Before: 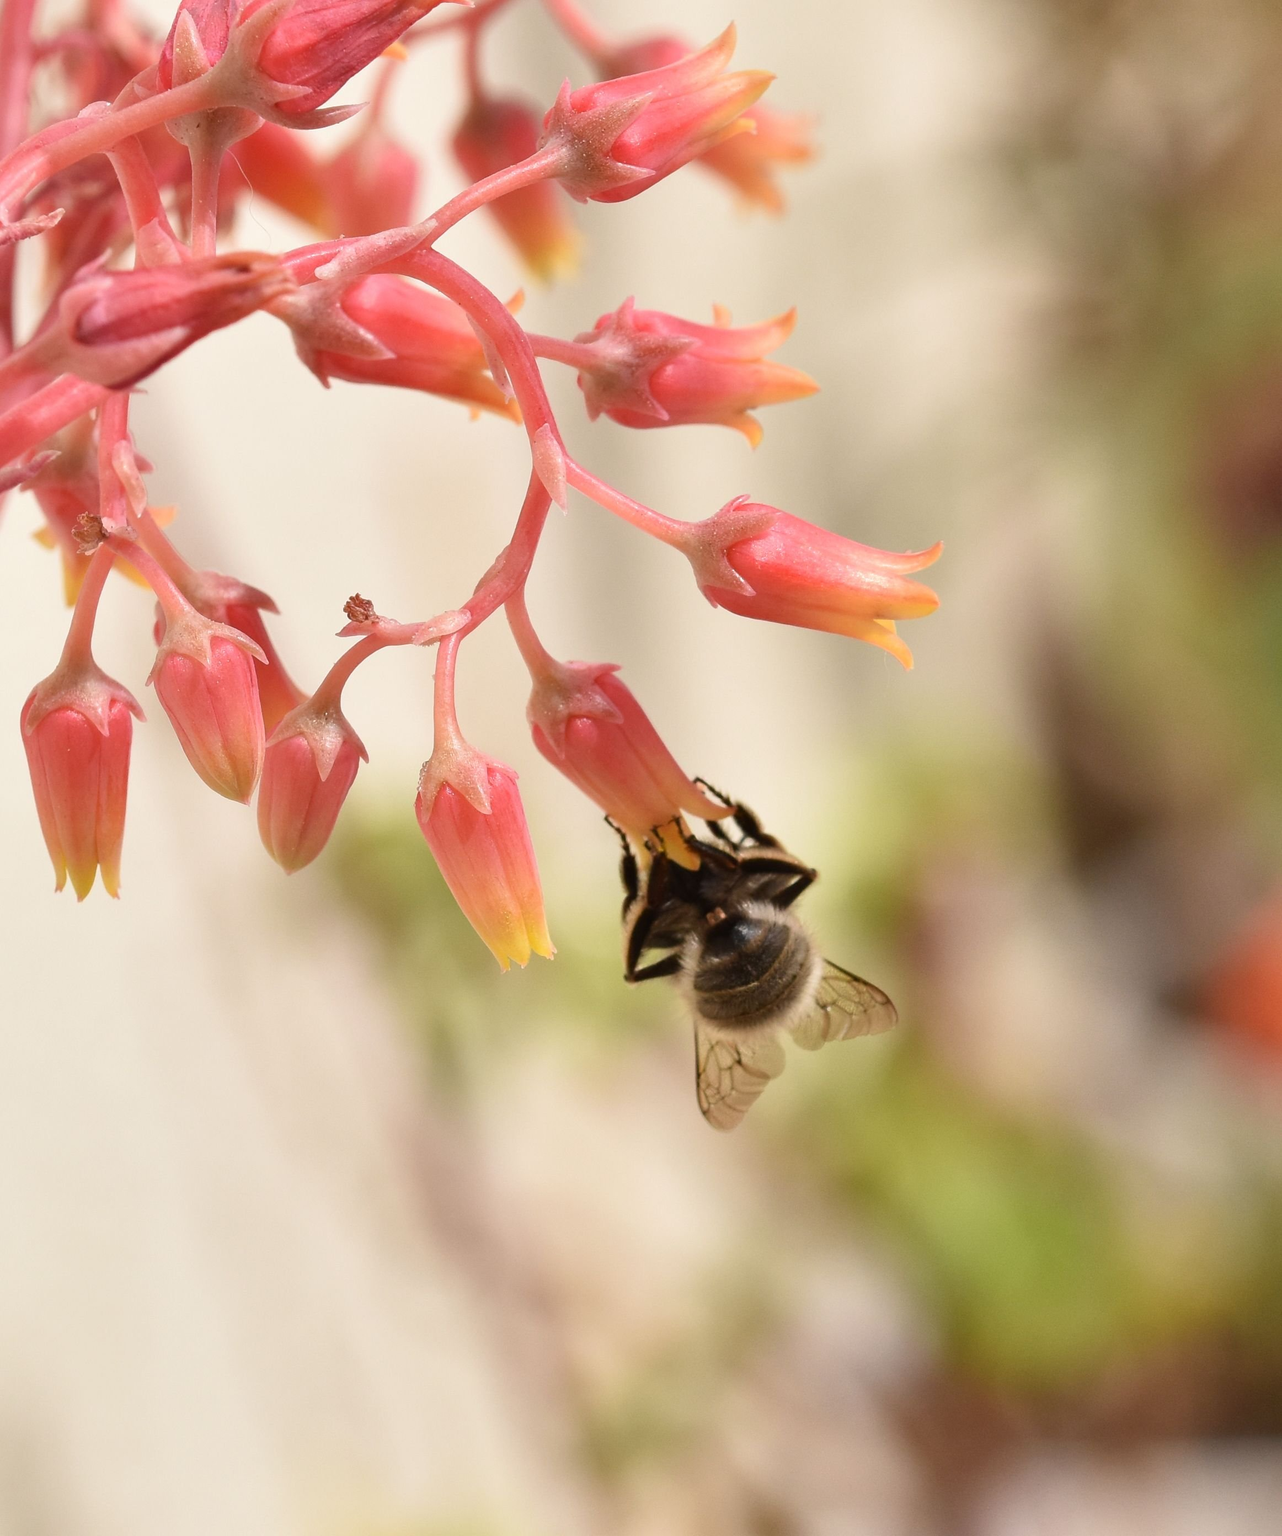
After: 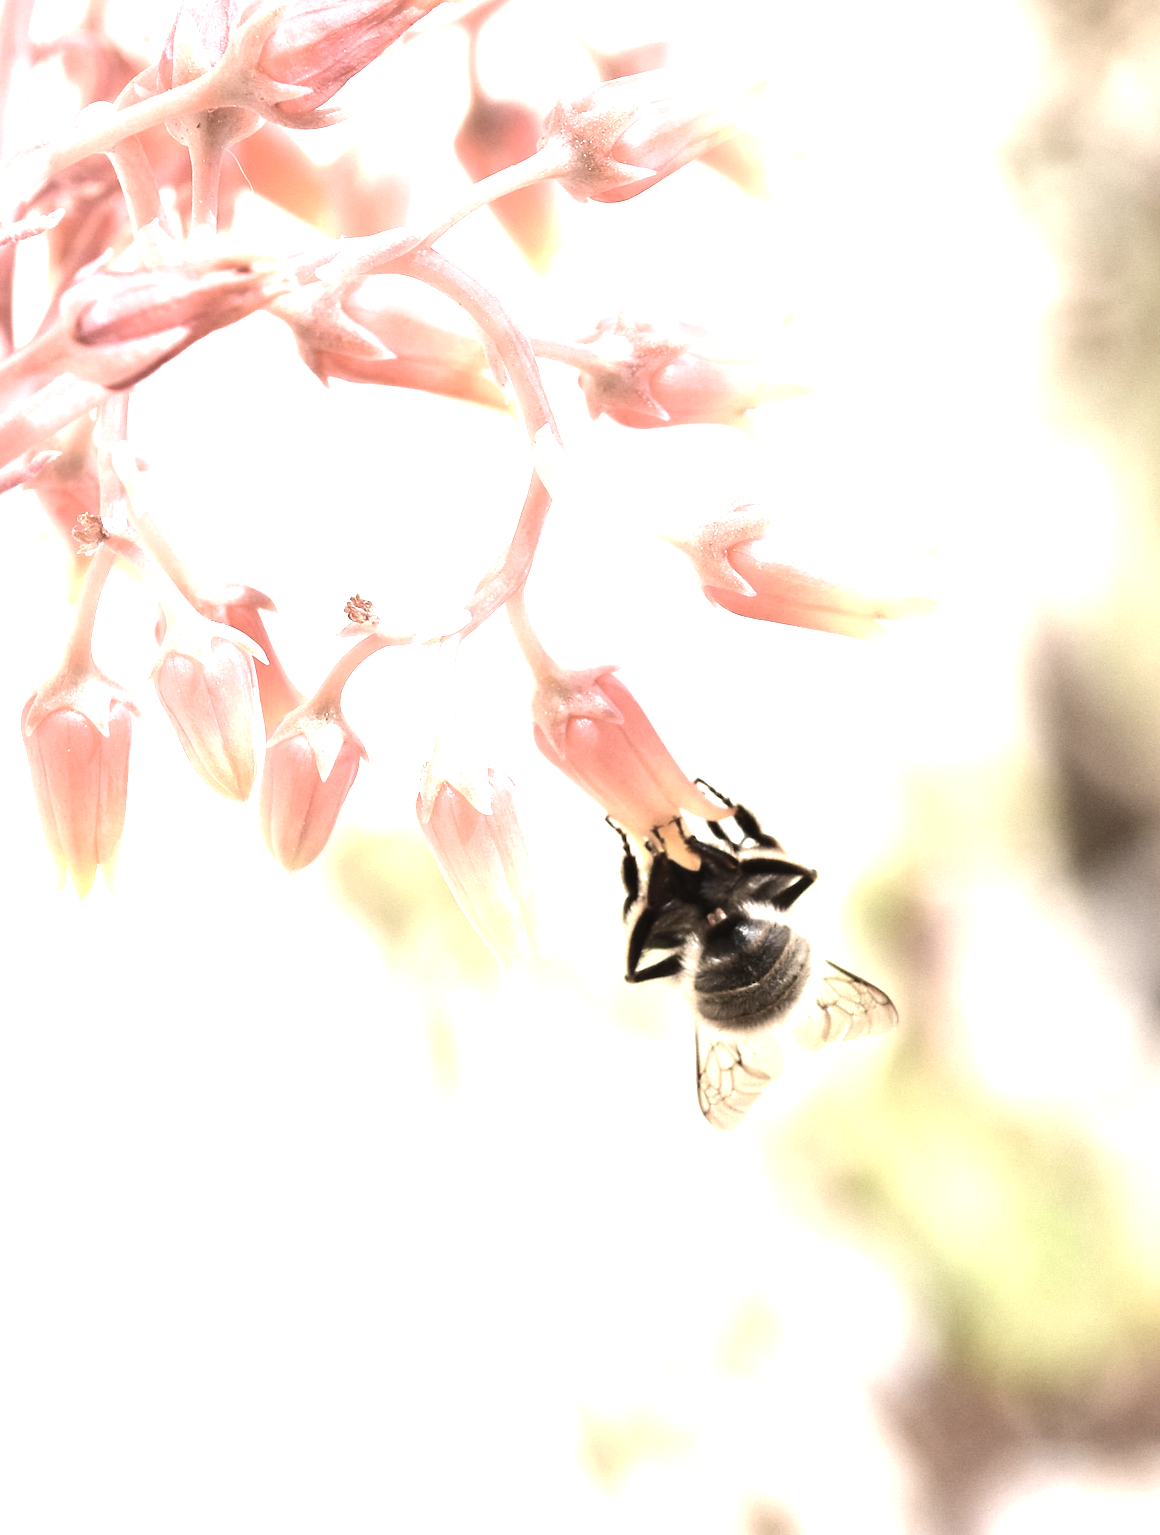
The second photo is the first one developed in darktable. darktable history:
tone equalizer: -8 EV -0.75 EV, -7 EV -0.7 EV, -6 EV -0.6 EV, -5 EV -0.4 EV, -3 EV 0.4 EV, -2 EV 0.6 EV, -1 EV 0.7 EV, +0 EV 0.75 EV, edges refinement/feathering 500, mask exposure compensation -1.57 EV, preserve details no
color correction: saturation 0.5
exposure: black level correction 0, exposure 1.1 EV, compensate highlight preservation false
crop: right 9.509%, bottom 0.031%
